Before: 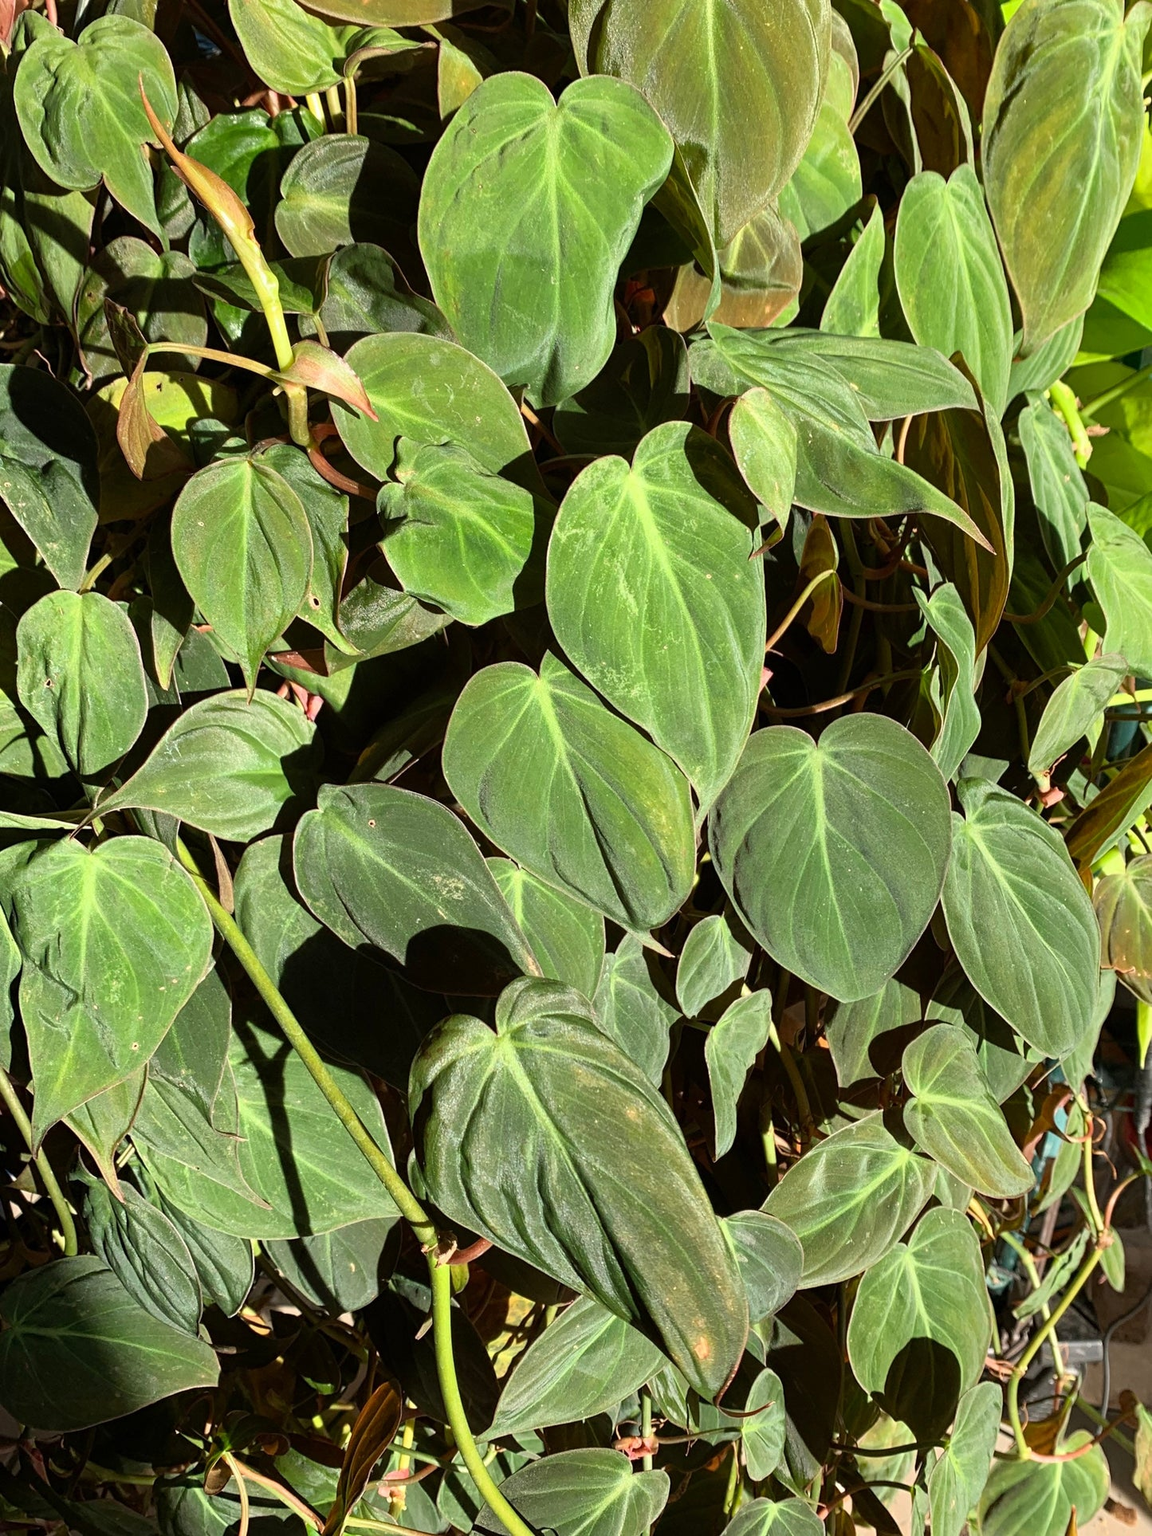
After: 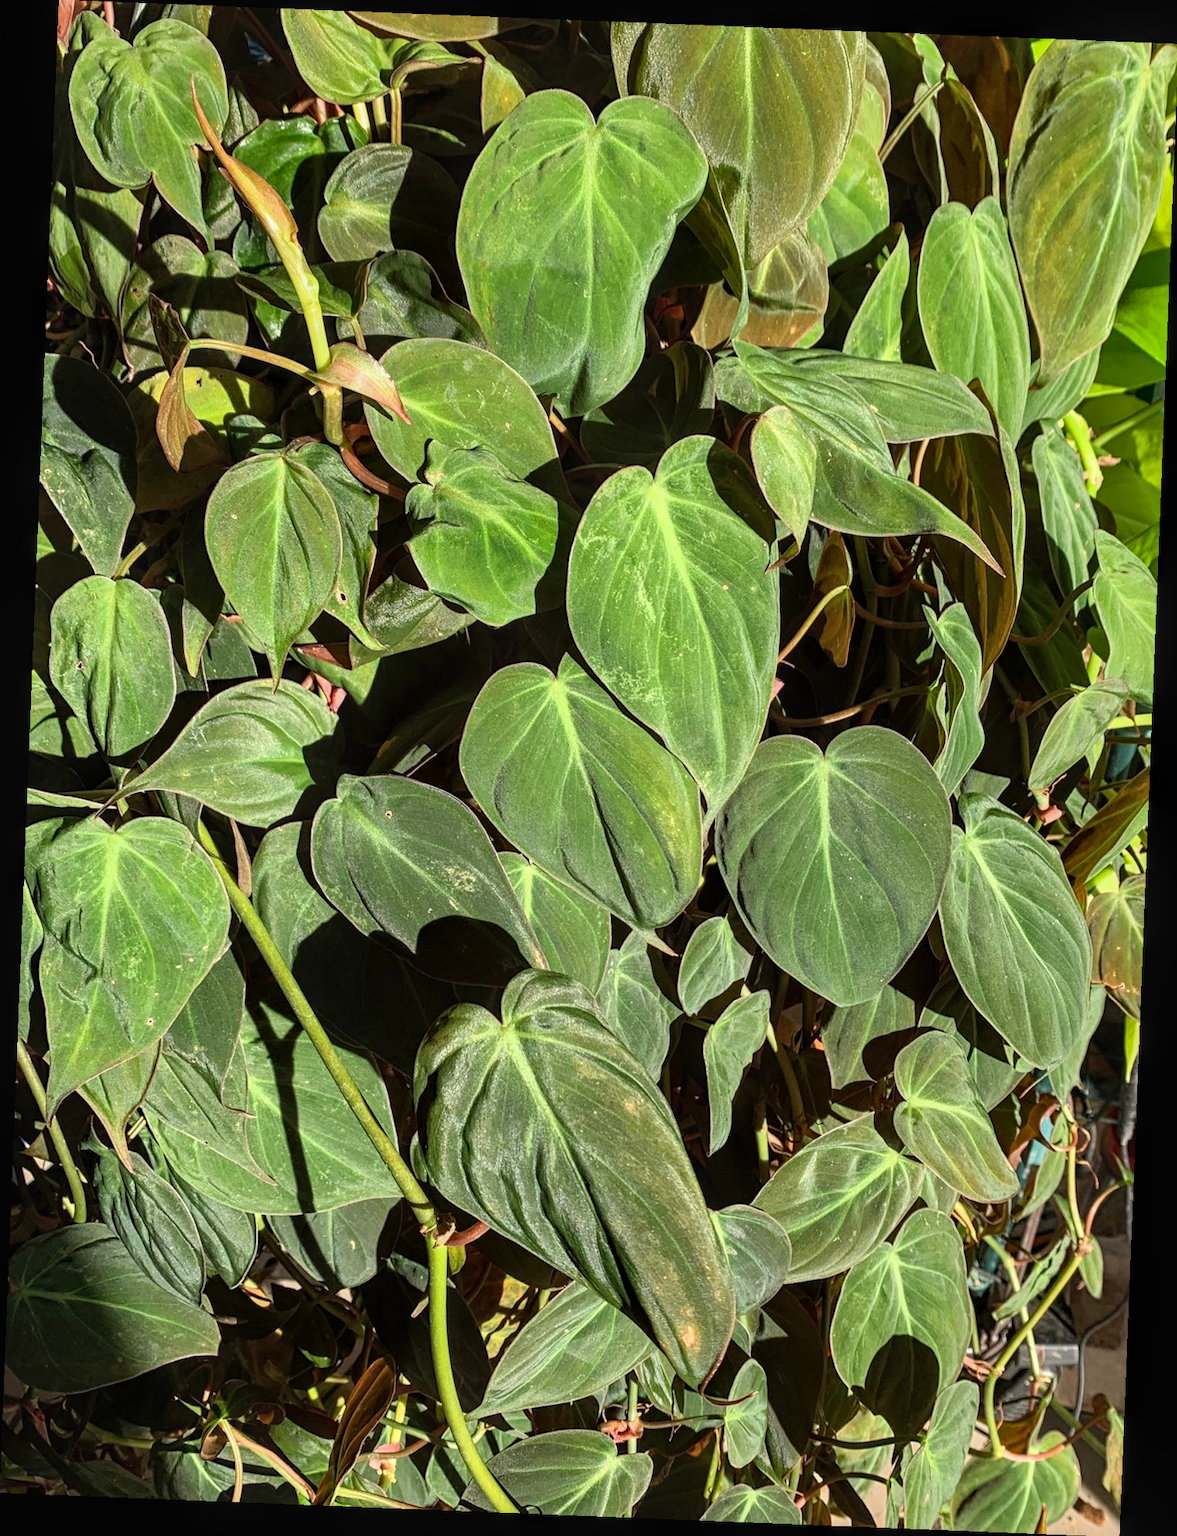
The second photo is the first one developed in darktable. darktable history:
rotate and perspective: rotation 2.27°, automatic cropping off
local contrast: on, module defaults
